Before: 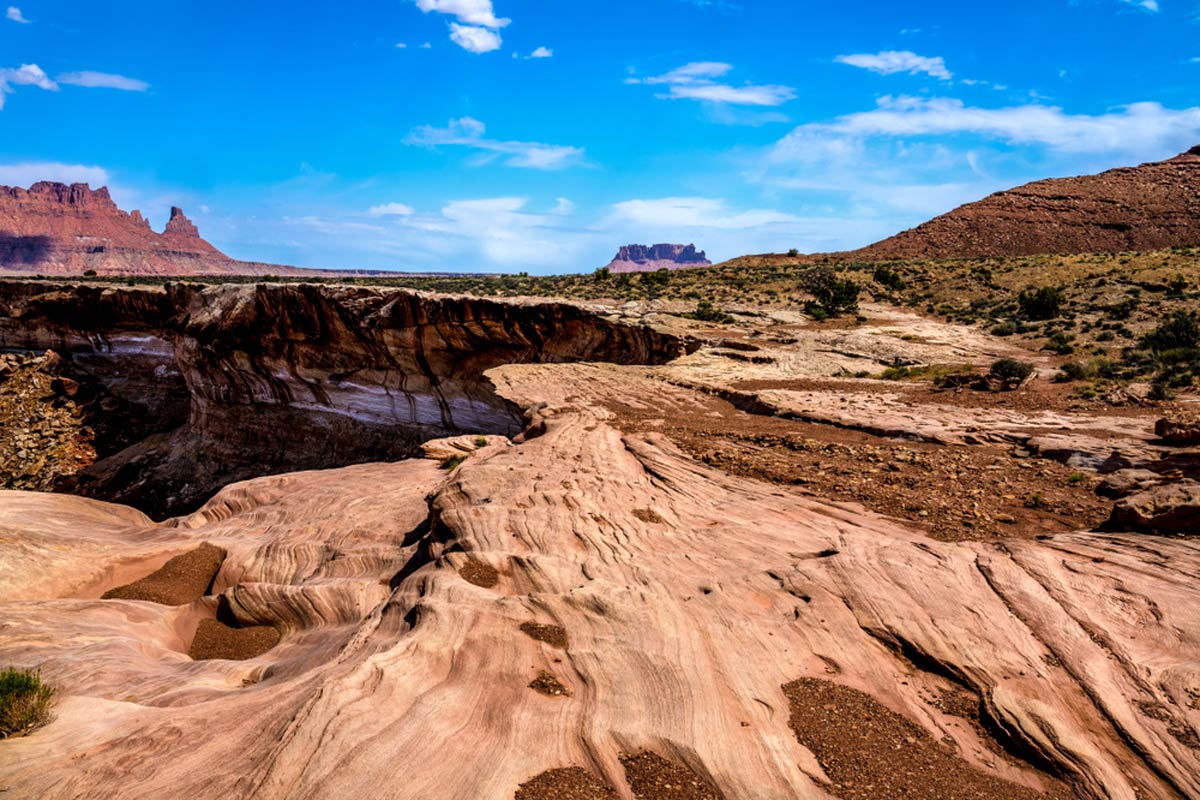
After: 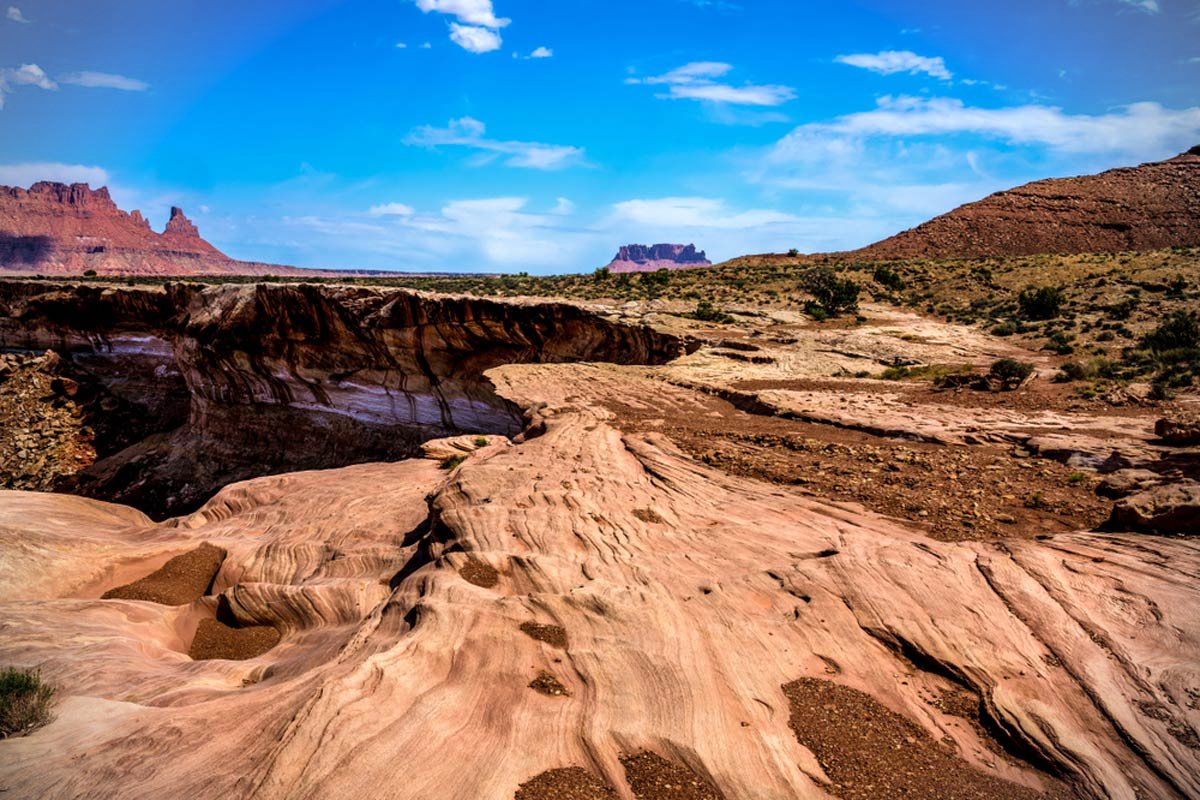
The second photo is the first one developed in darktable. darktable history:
velvia: on, module defaults
vignetting: fall-off start 89.01%, fall-off radius 43.65%, width/height ratio 1.16
